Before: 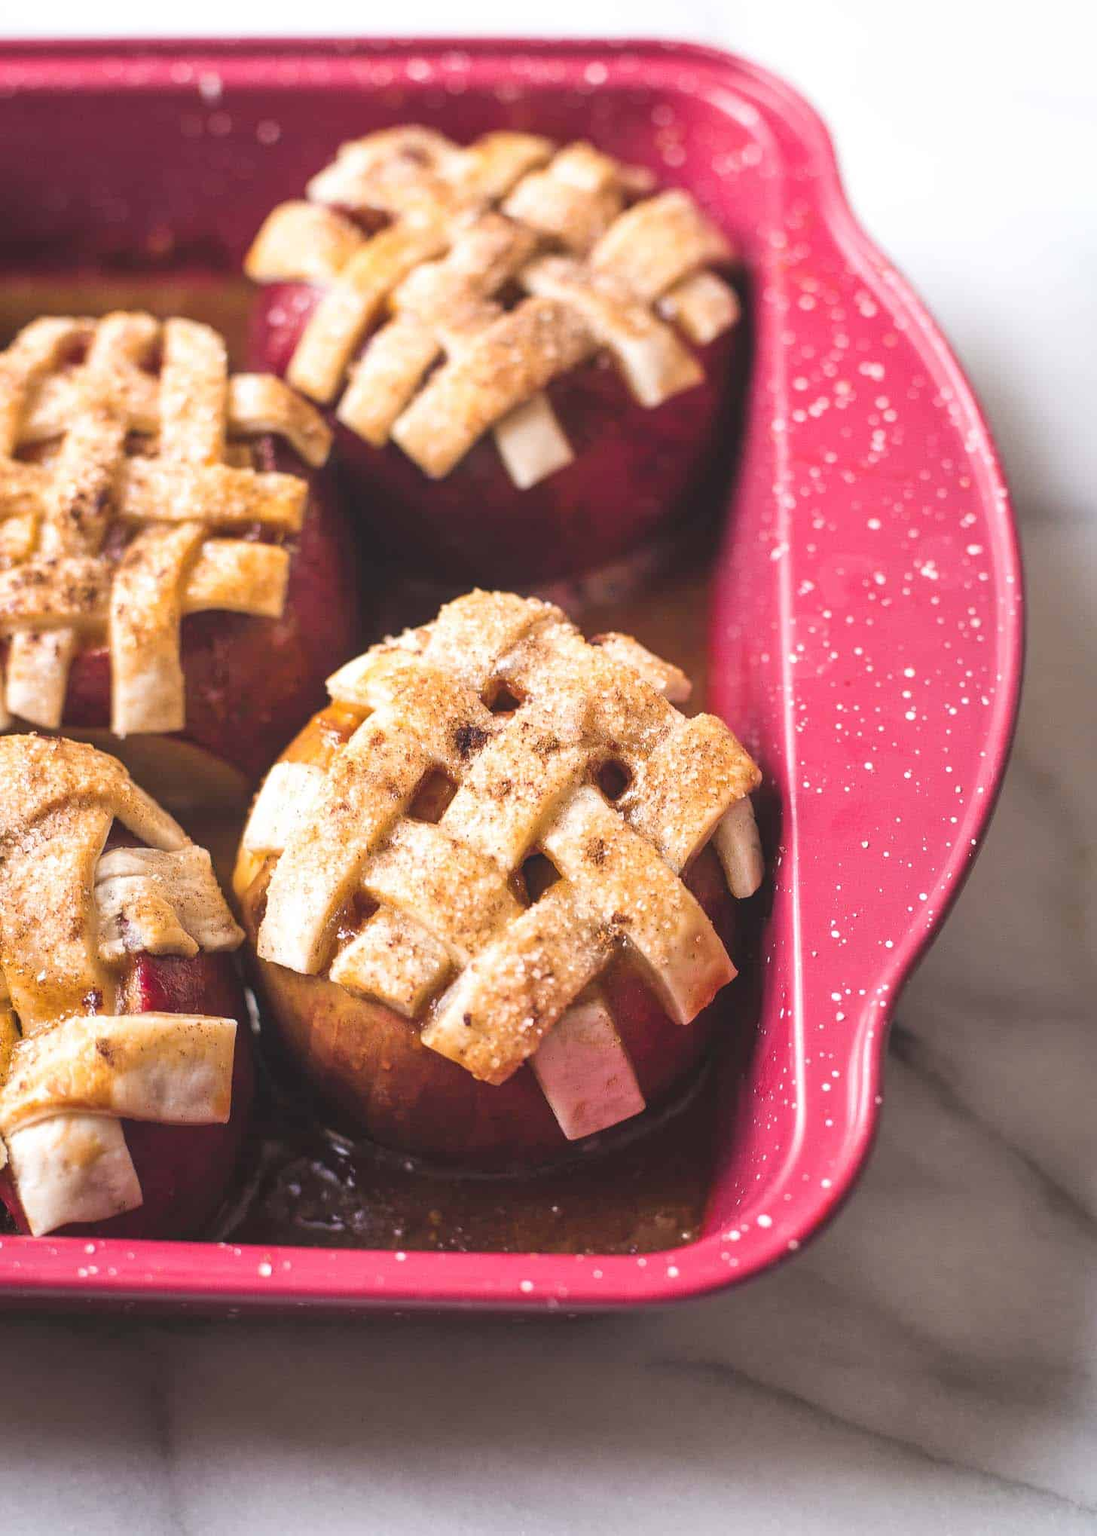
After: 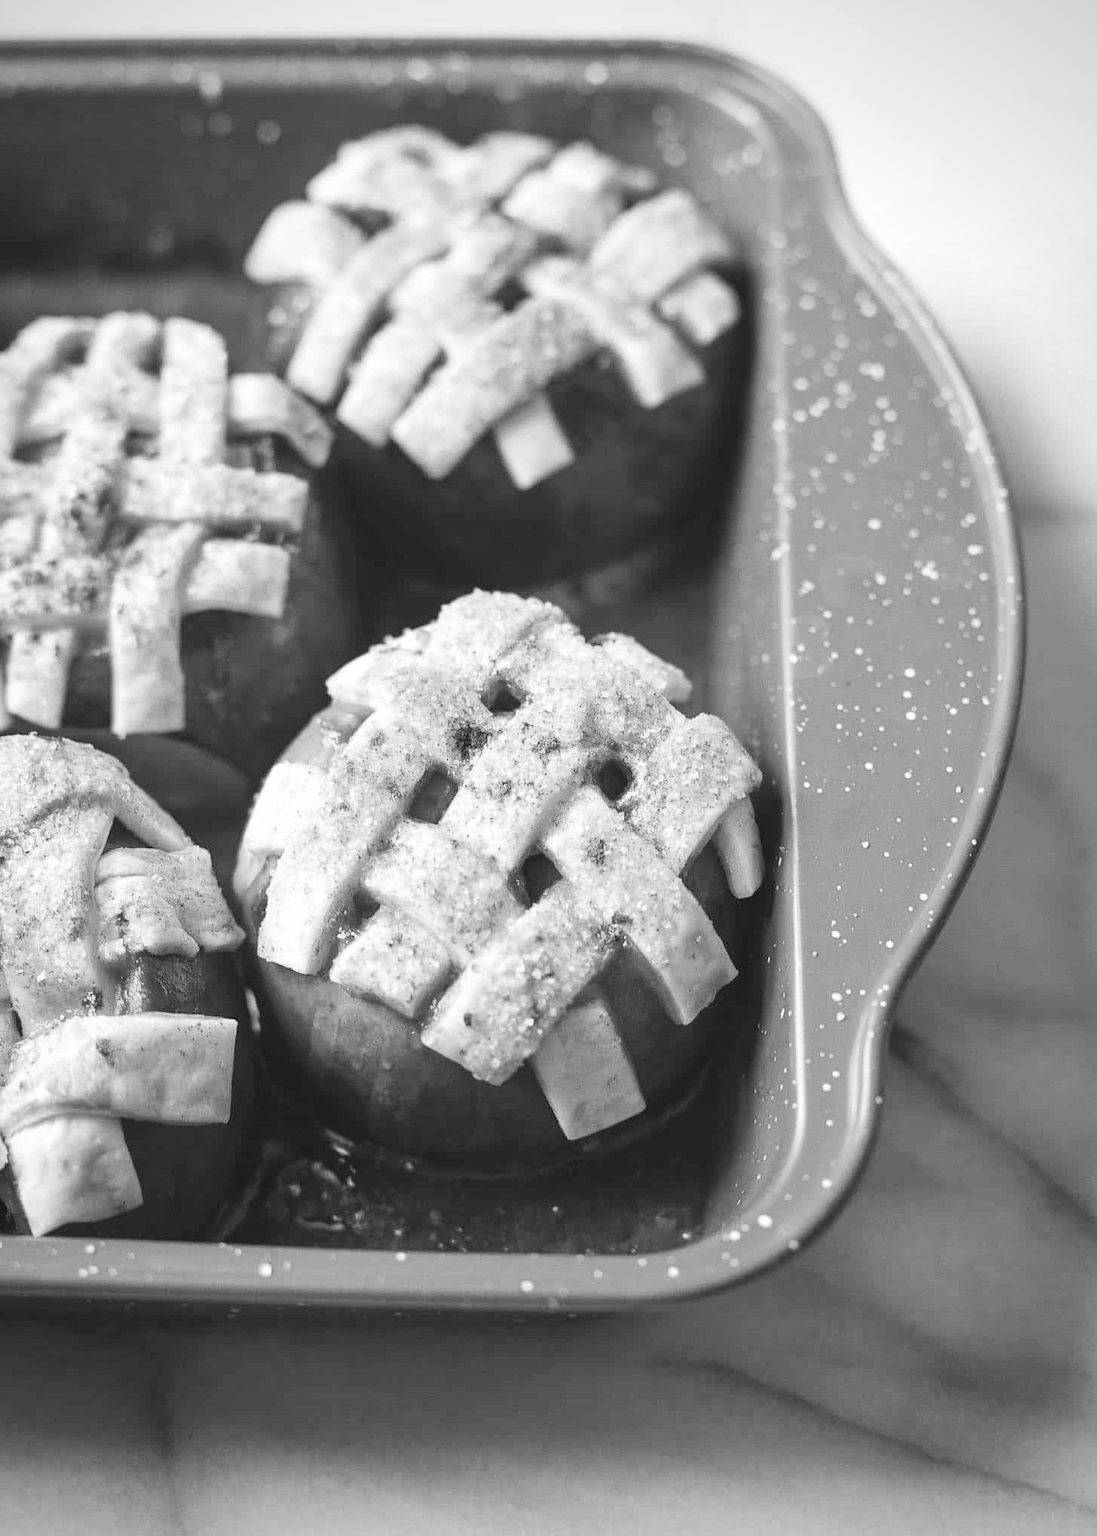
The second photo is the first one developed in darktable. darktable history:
tone curve: curves: ch0 [(0, 0) (0.004, 0.002) (0.02, 0.013) (0.218, 0.218) (0.664, 0.718) (0.832, 0.873) (1, 1)], color space Lab, independent channels, preserve colors none
color zones: curves: ch1 [(0, -0.014) (0.143, -0.013) (0.286, -0.013) (0.429, -0.016) (0.571, -0.019) (0.714, -0.015) (0.857, 0.002) (1, -0.014)]
vignetting: fall-off radius 62.71%
